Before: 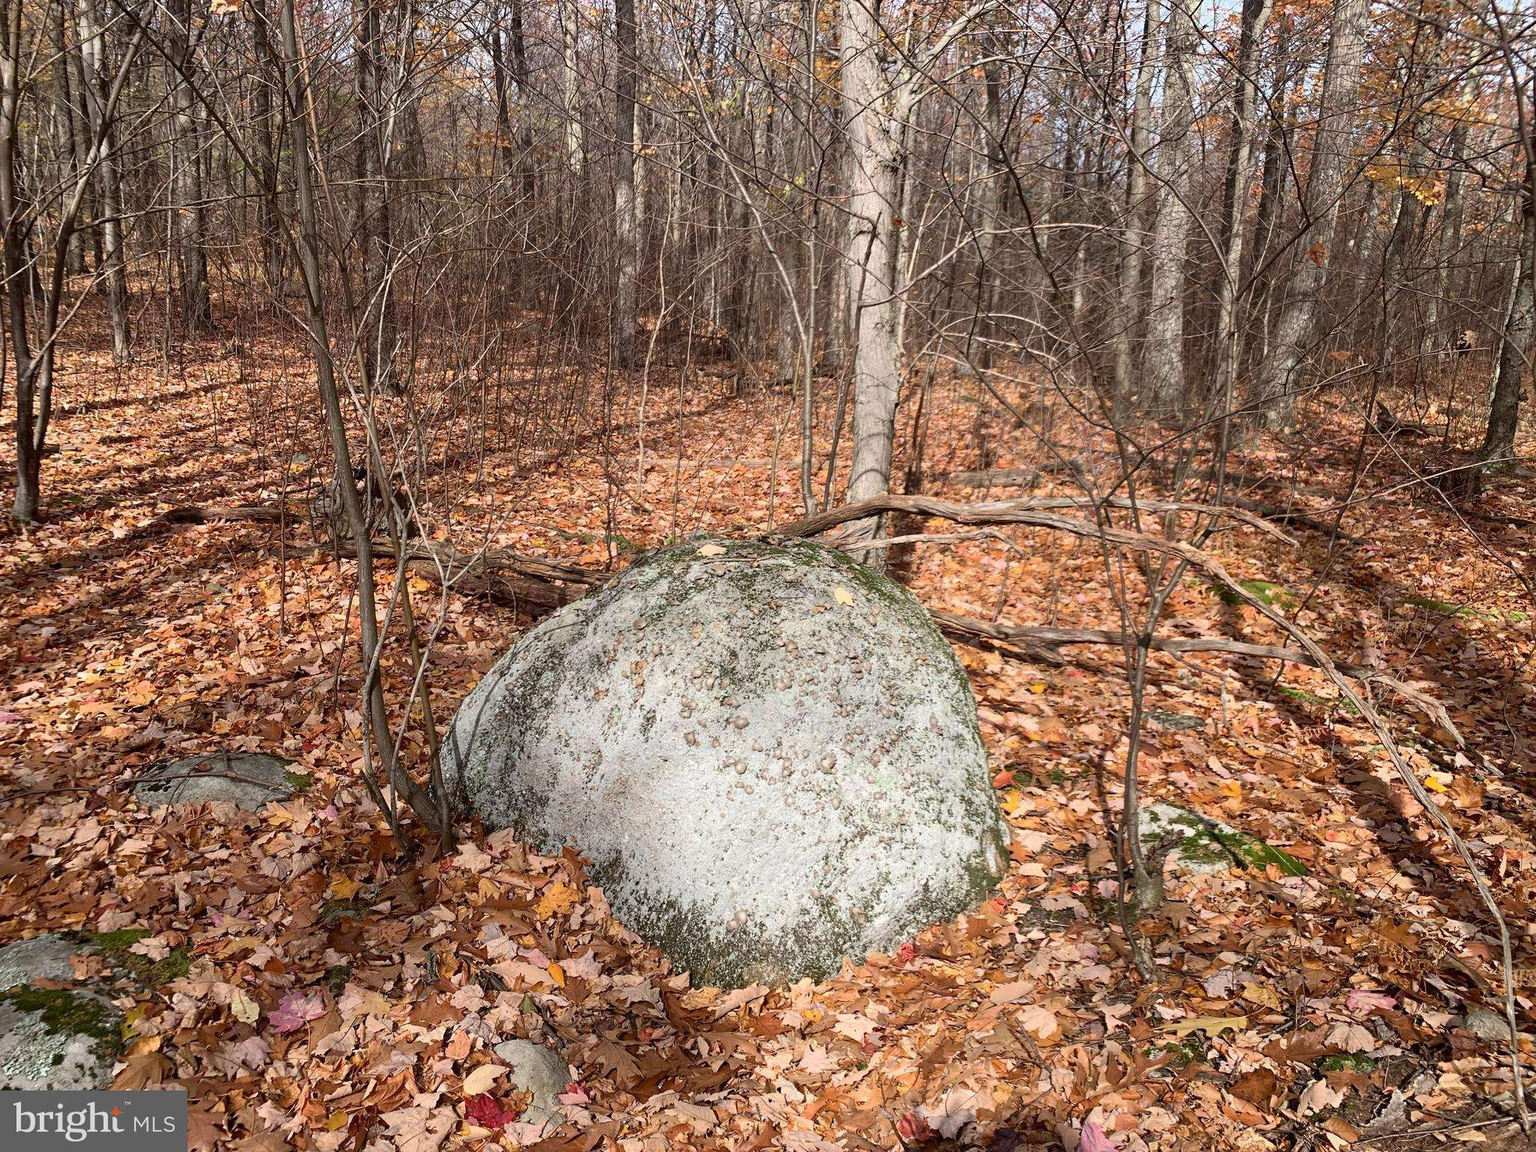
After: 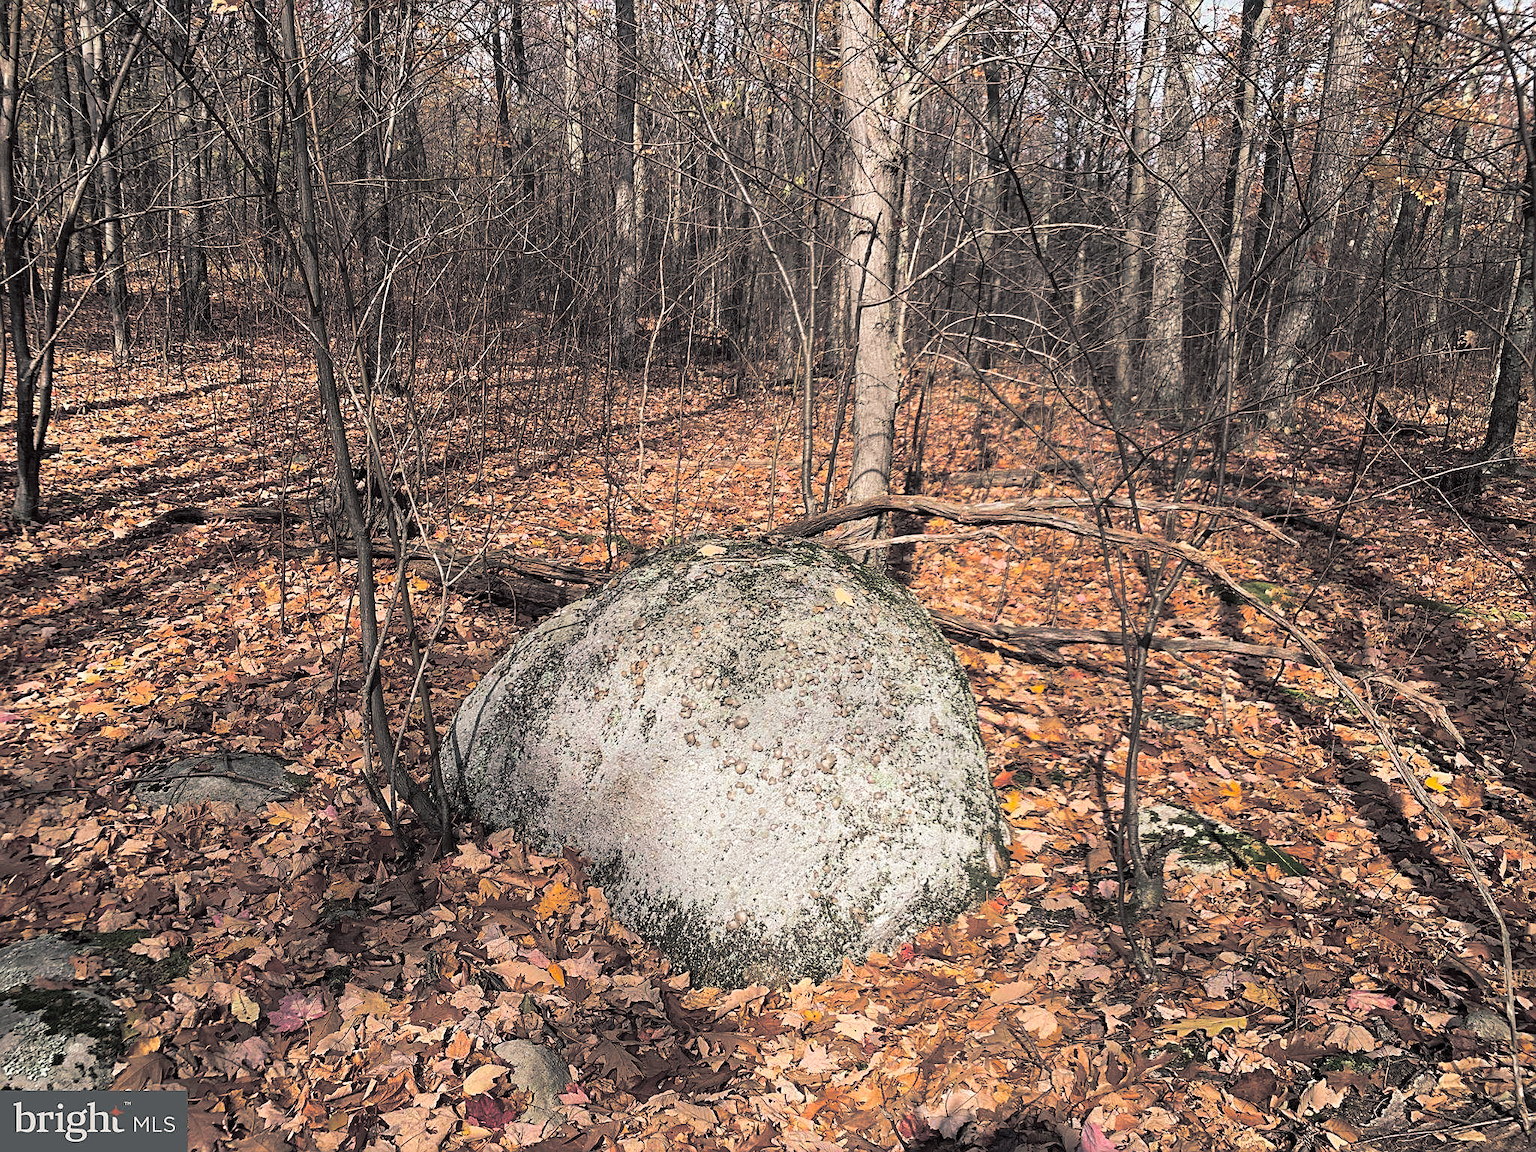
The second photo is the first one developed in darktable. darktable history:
split-toning: shadows › hue 205.2°, shadows › saturation 0.29, highlights › hue 50.4°, highlights › saturation 0.38, balance -49.9
tone equalizer: on, module defaults
sharpen: on, module defaults
rgb levels: mode RGB, independent channels, levels [[0, 0.5, 1], [0, 0.521, 1], [0, 0.536, 1]]
